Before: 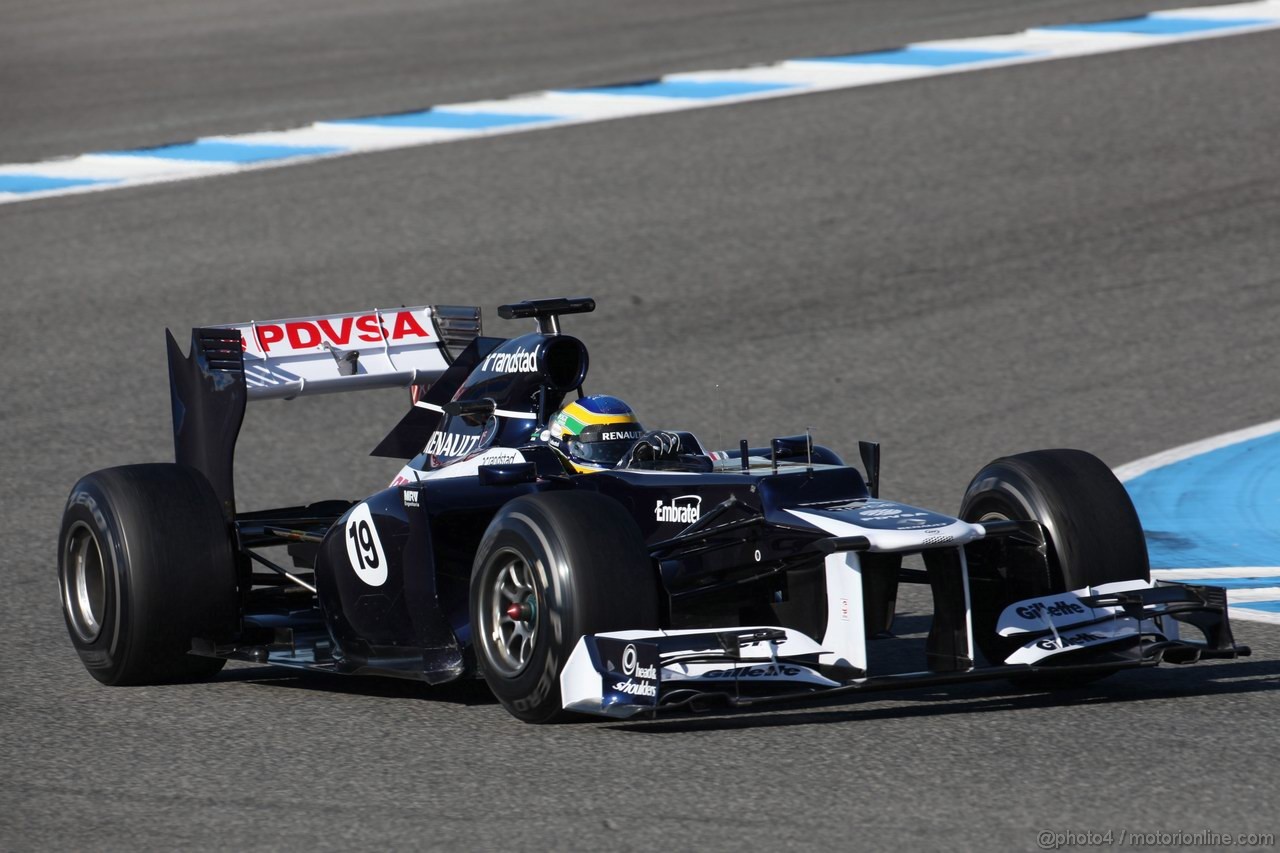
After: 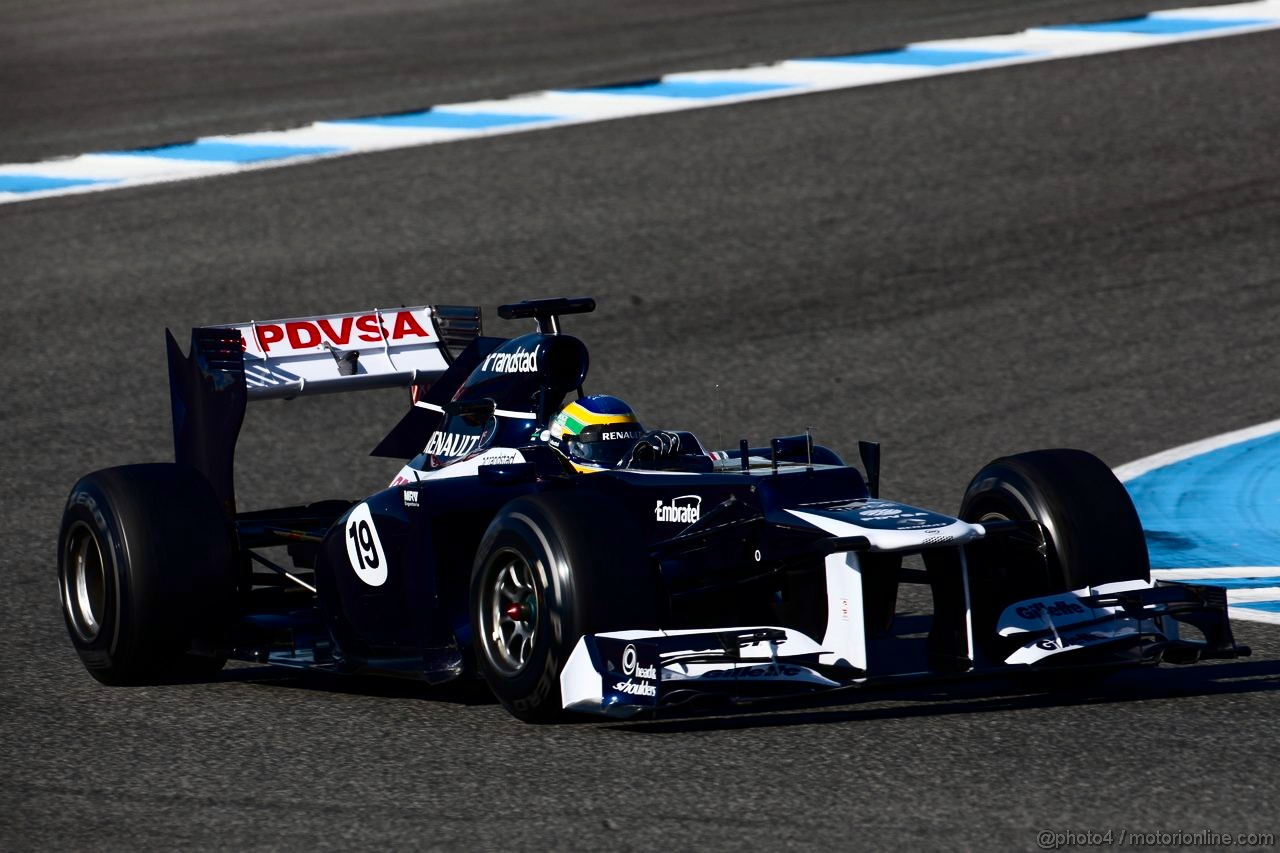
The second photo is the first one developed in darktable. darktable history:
contrast brightness saturation: contrast 0.242, brightness -0.227, saturation 0.147
